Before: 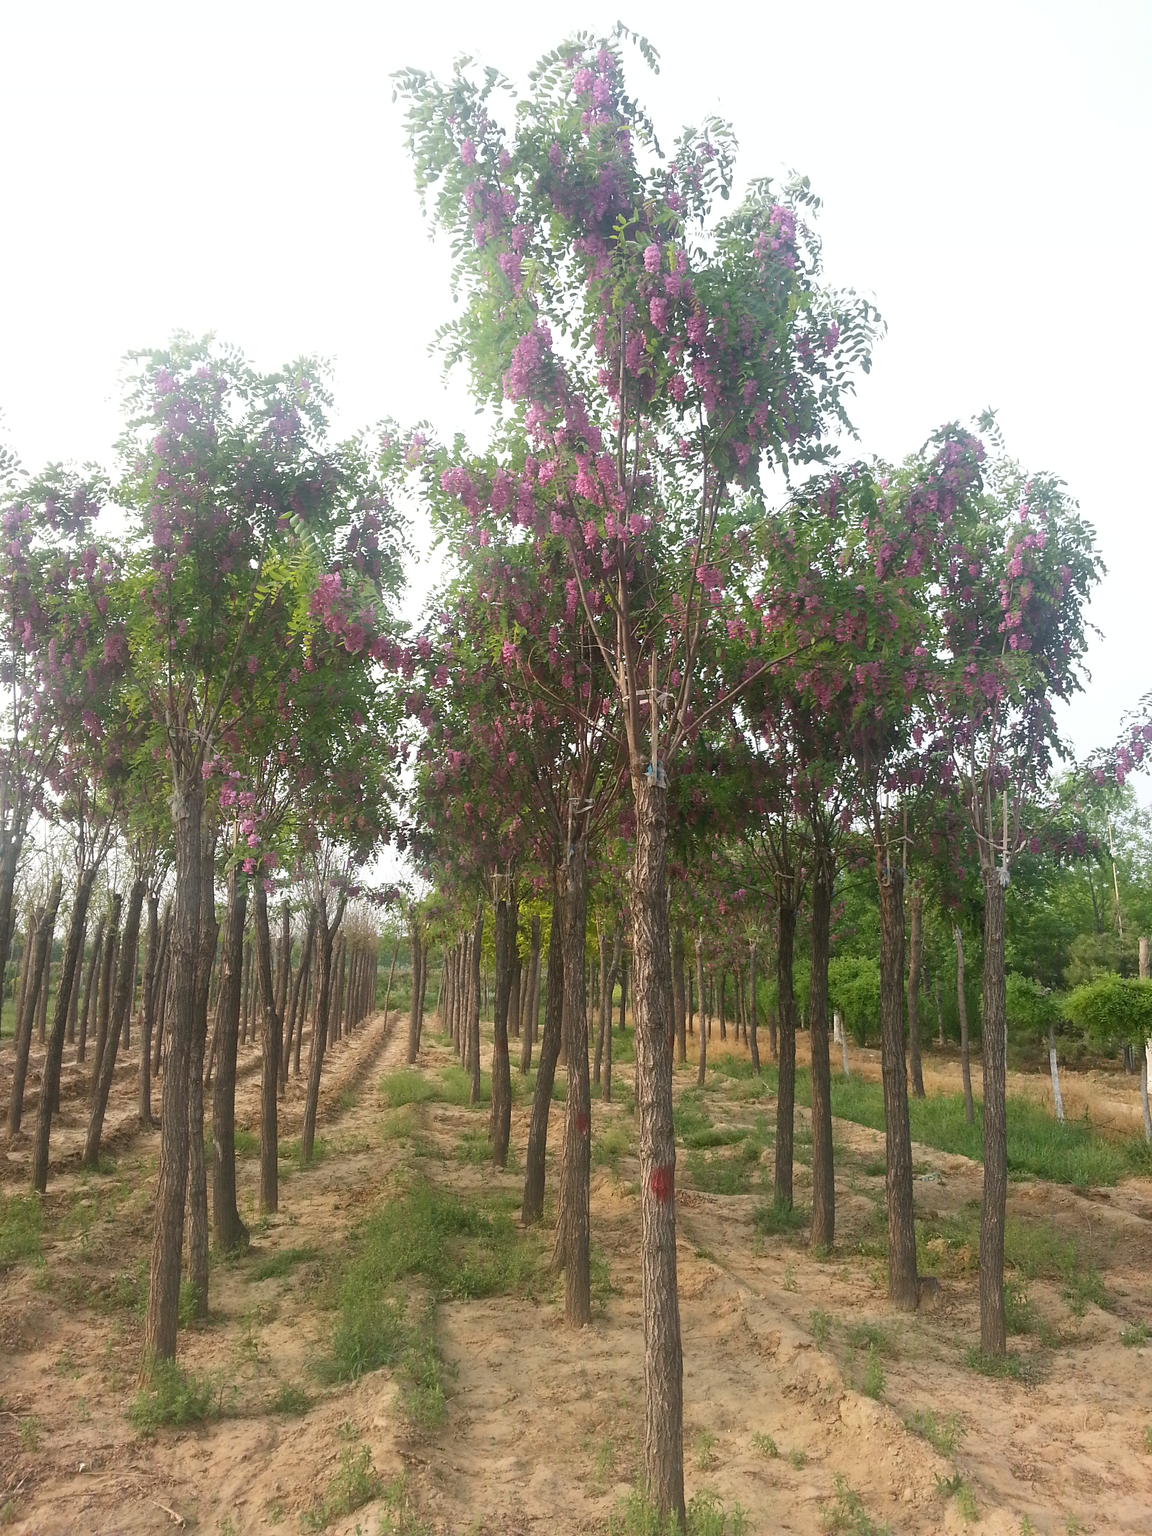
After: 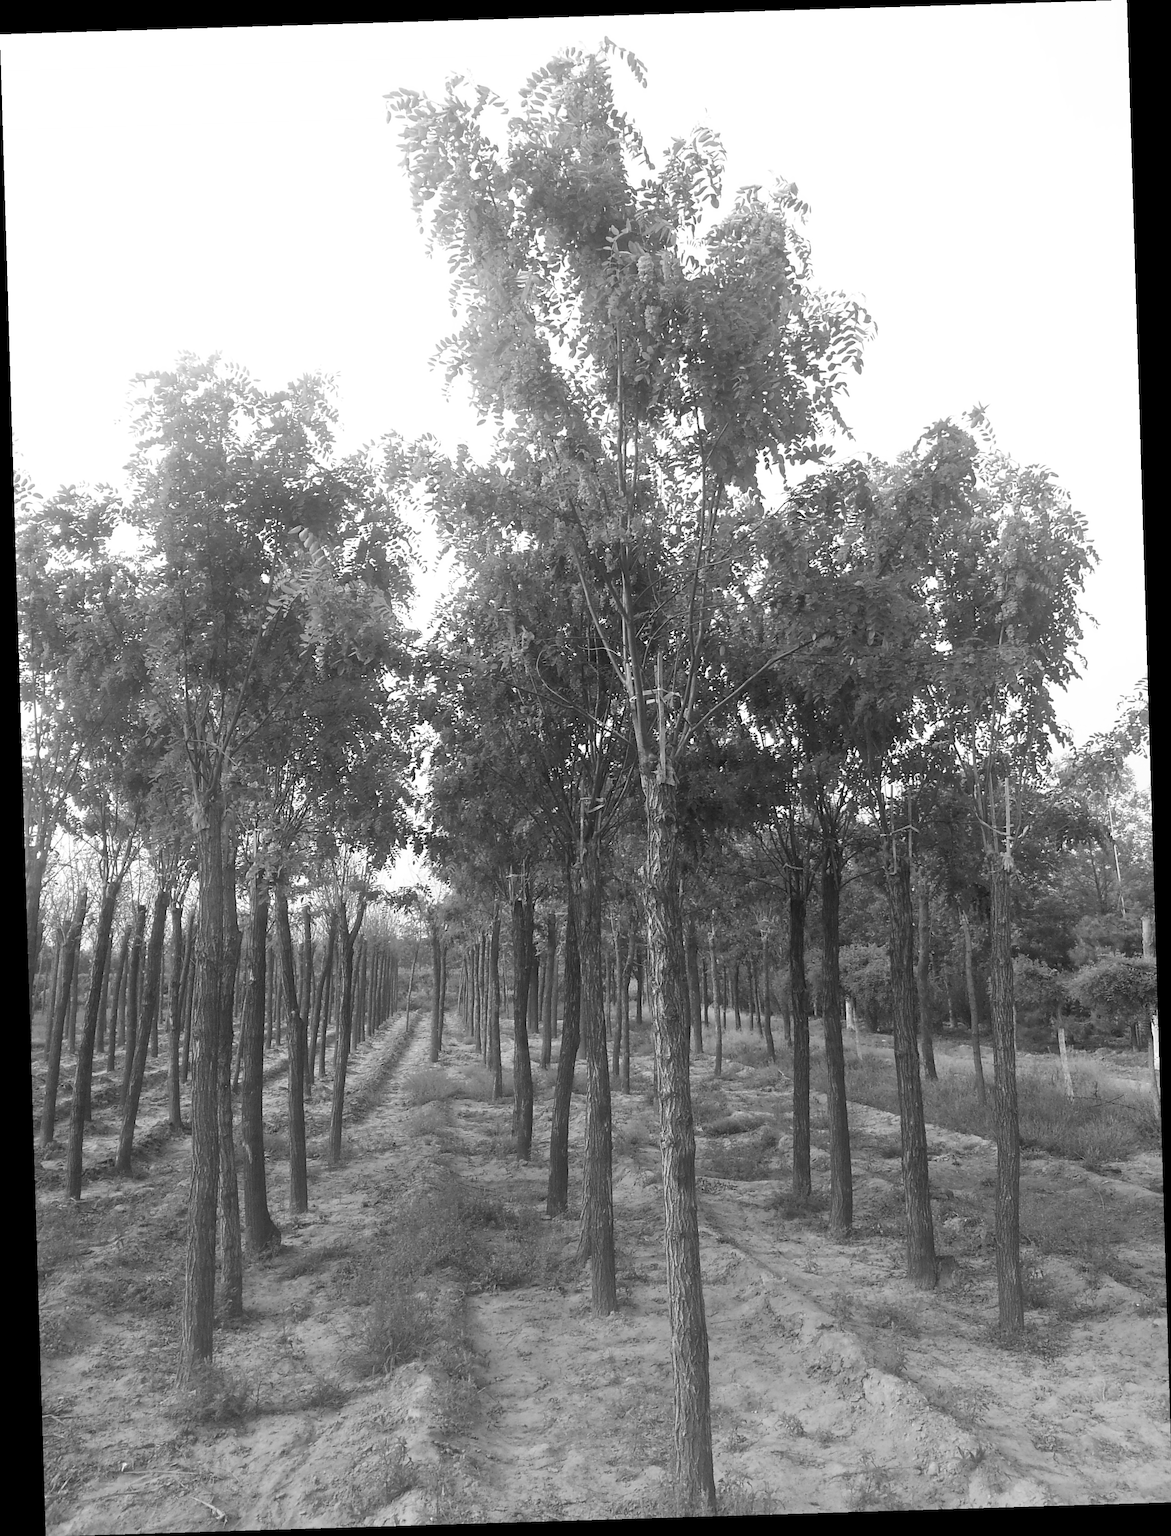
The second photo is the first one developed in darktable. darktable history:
rotate and perspective: rotation -1.75°, automatic cropping off
monochrome: on, module defaults
color correction: saturation 1.8
